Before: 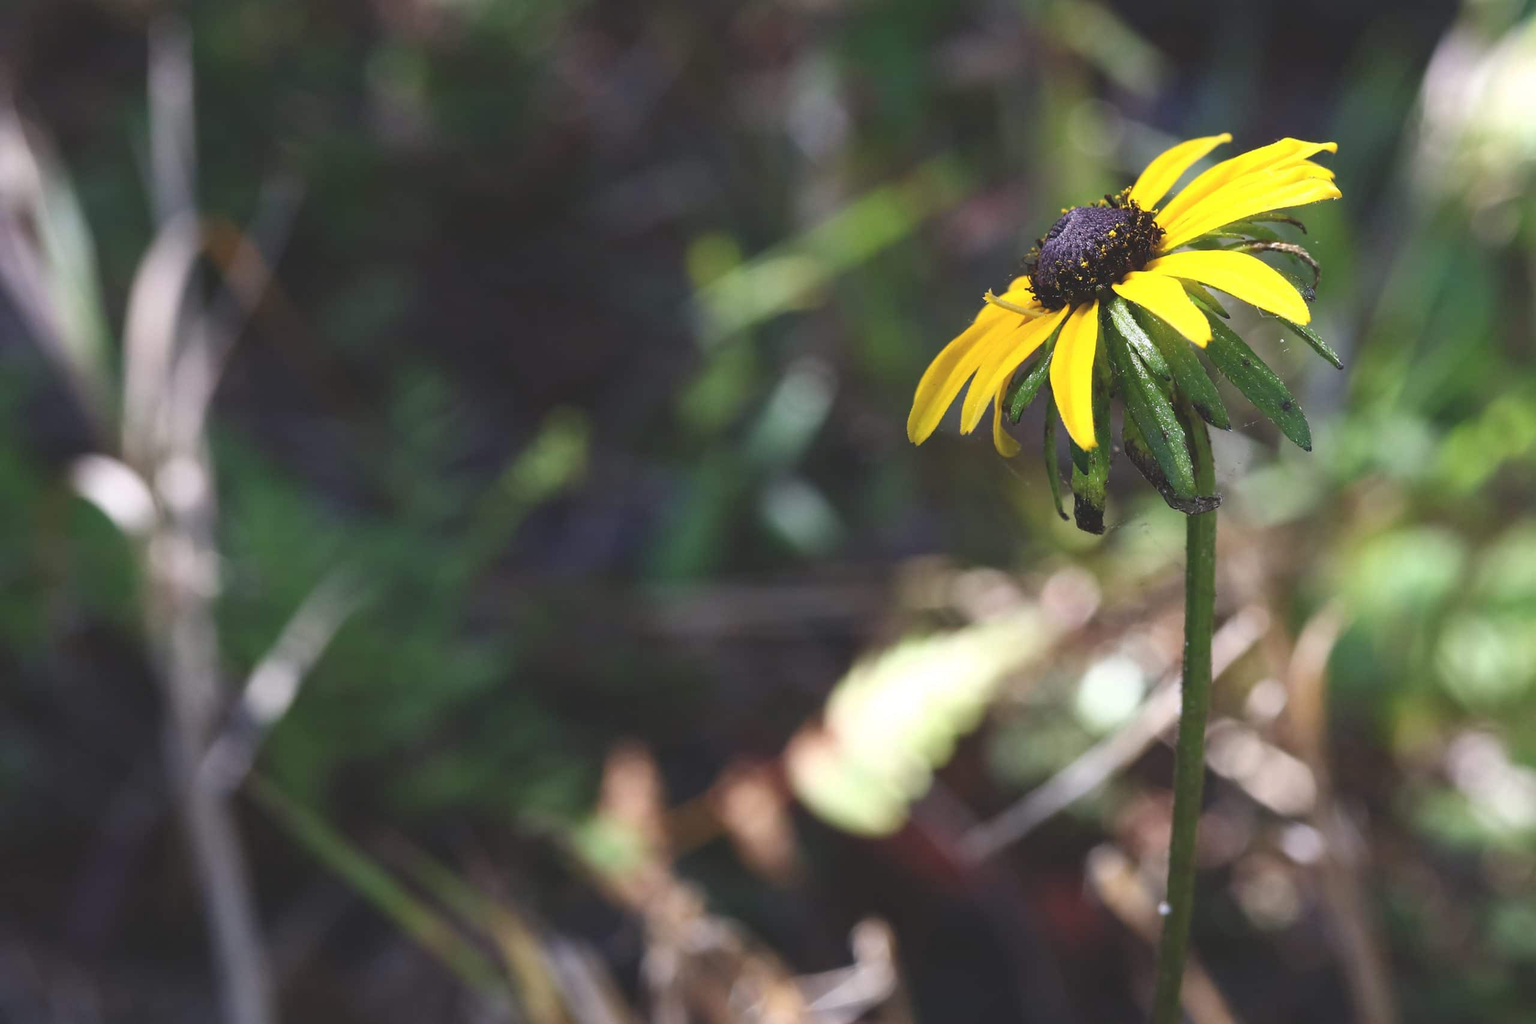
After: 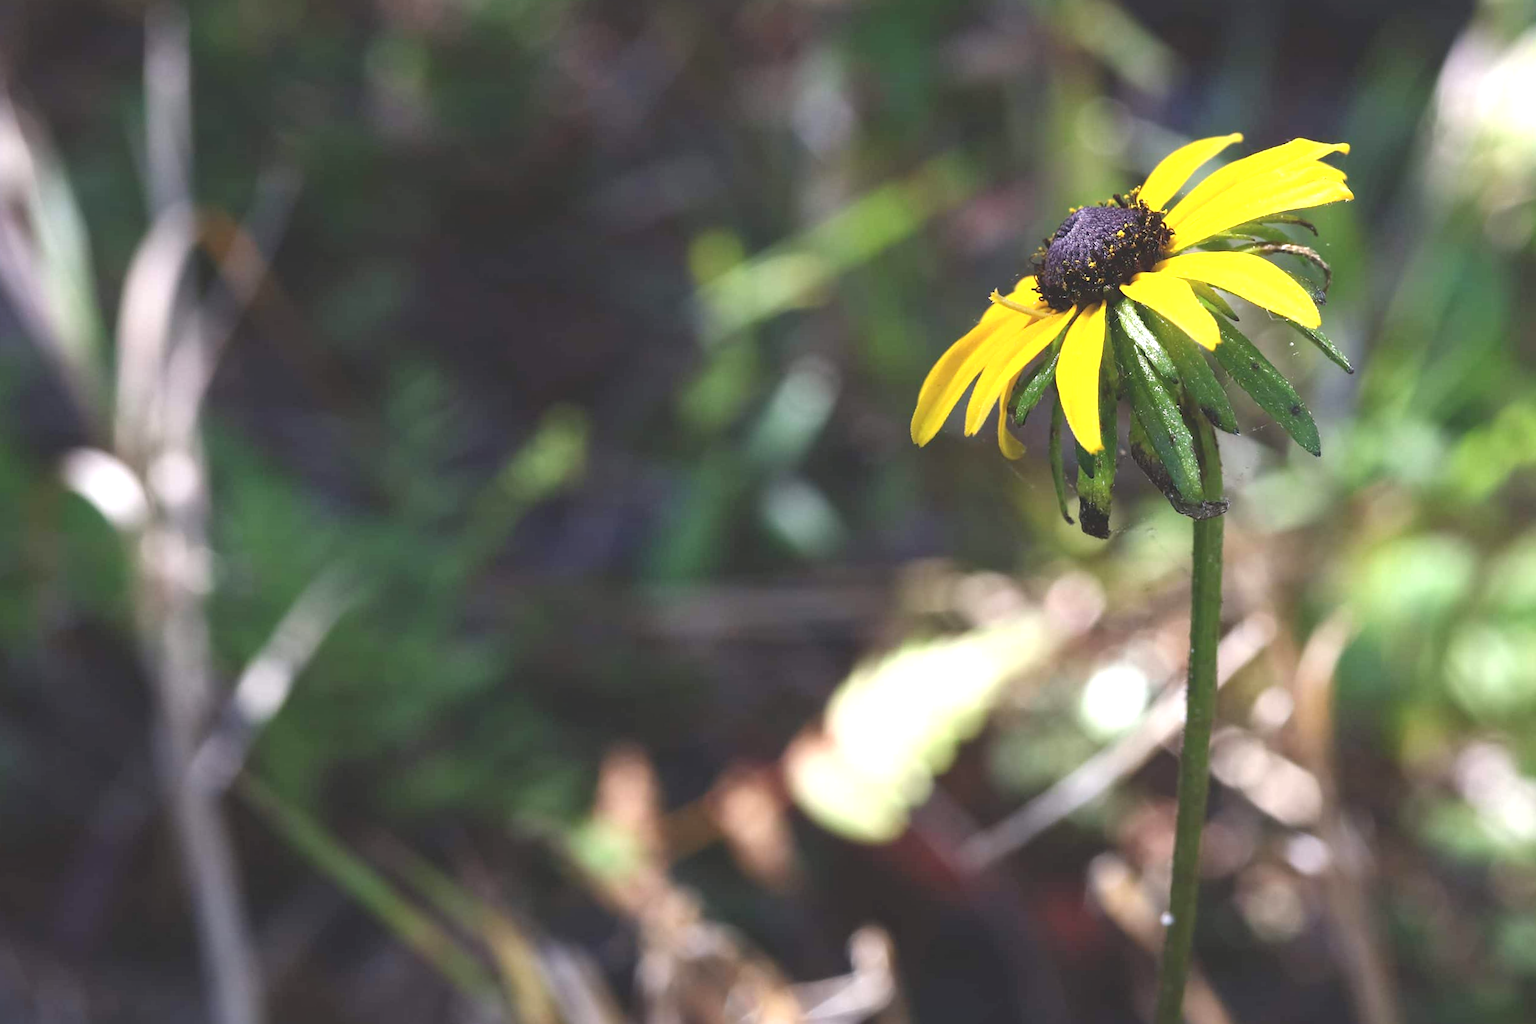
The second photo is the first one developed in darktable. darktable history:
exposure: black level correction 0.001, exposure 0.499 EV, compensate exposure bias true, compensate highlight preservation false
crop and rotate: angle -0.54°
